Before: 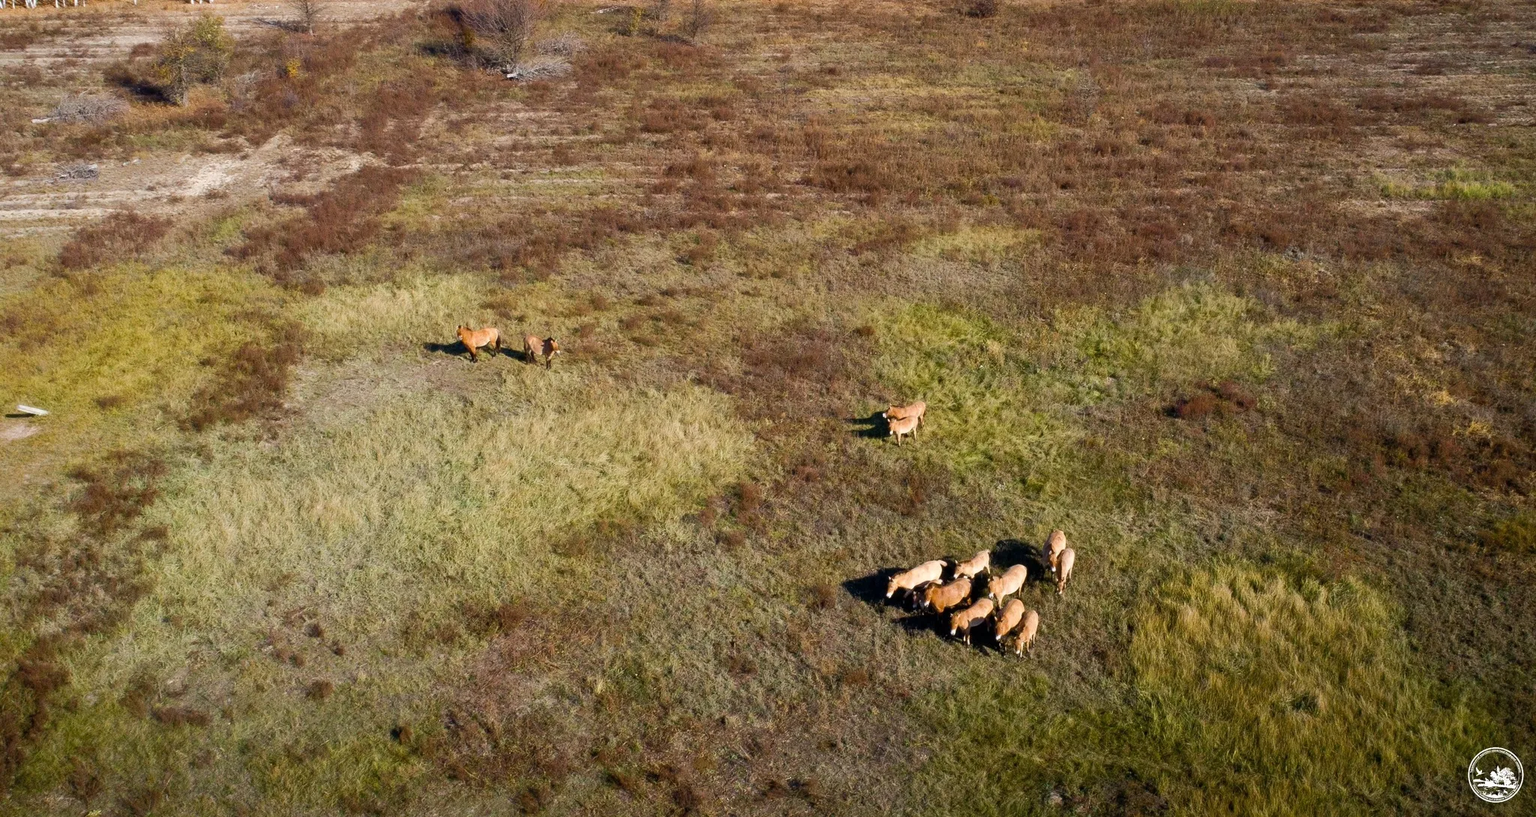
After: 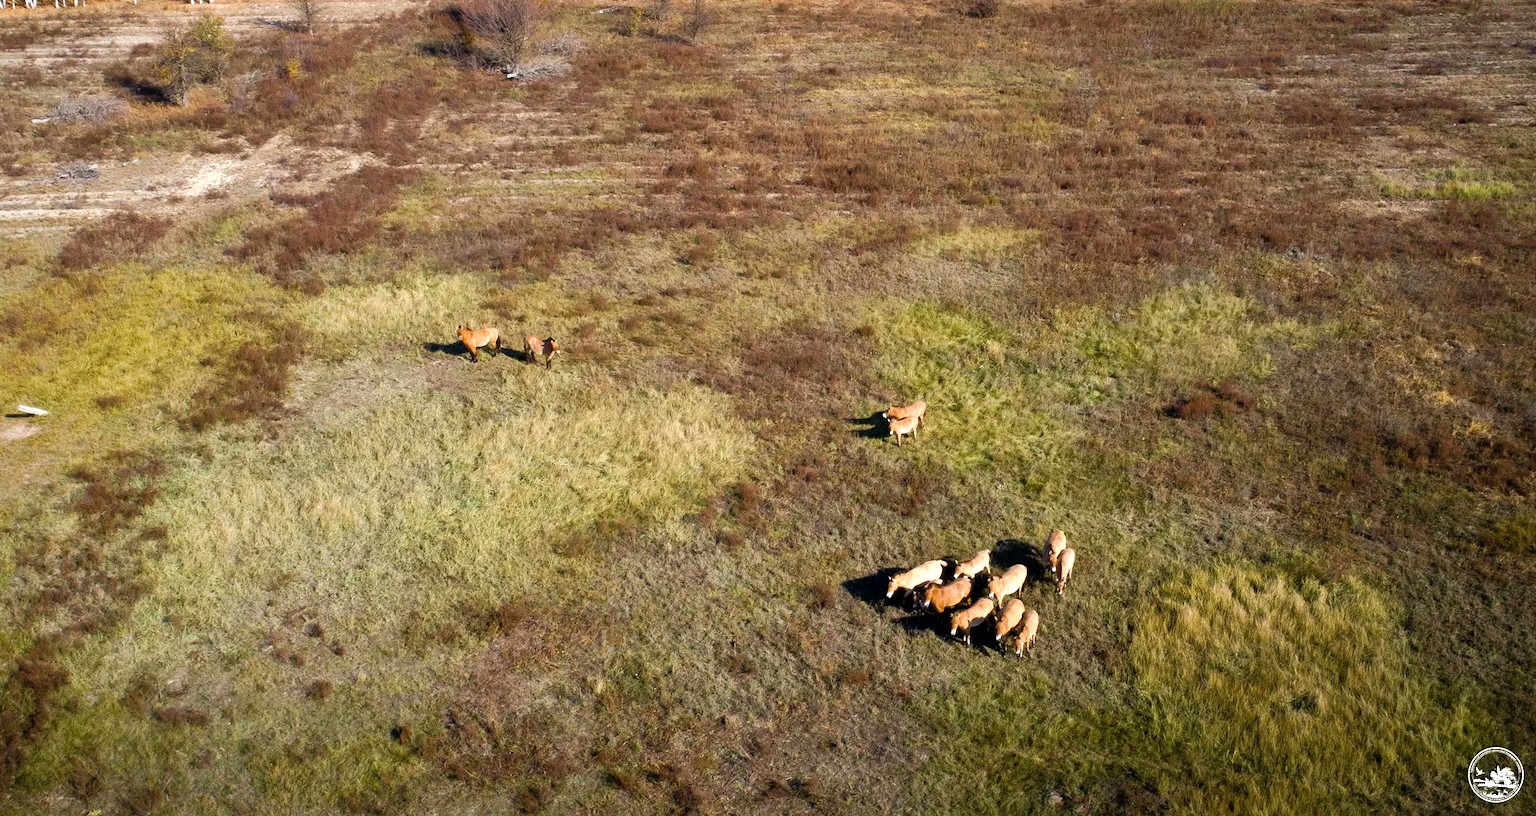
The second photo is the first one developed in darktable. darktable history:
tone equalizer: -8 EV -0.392 EV, -7 EV -0.416 EV, -6 EV -0.307 EV, -5 EV -0.258 EV, -3 EV 0.215 EV, -2 EV 0.337 EV, -1 EV 0.395 EV, +0 EV 0.421 EV, mask exposure compensation -0.488 EV
shadows and highlights: shadows 13.26, white point adjustment 1.2, soften with gaussian
